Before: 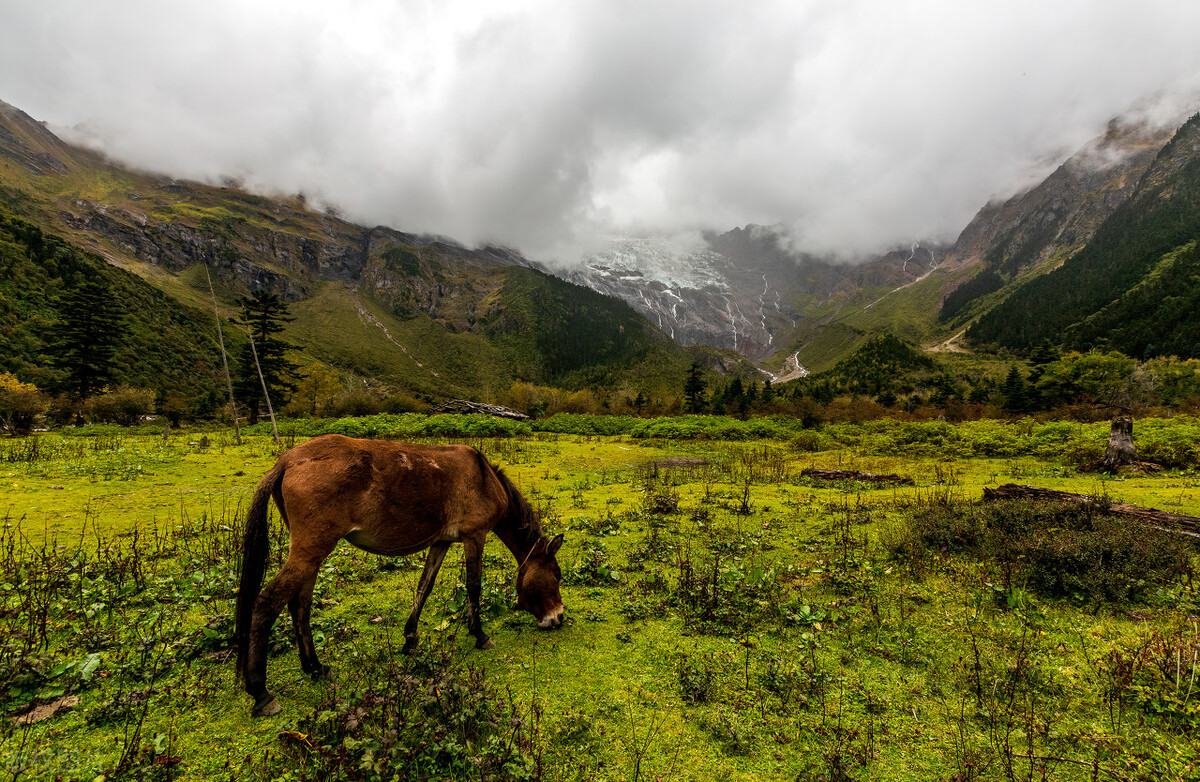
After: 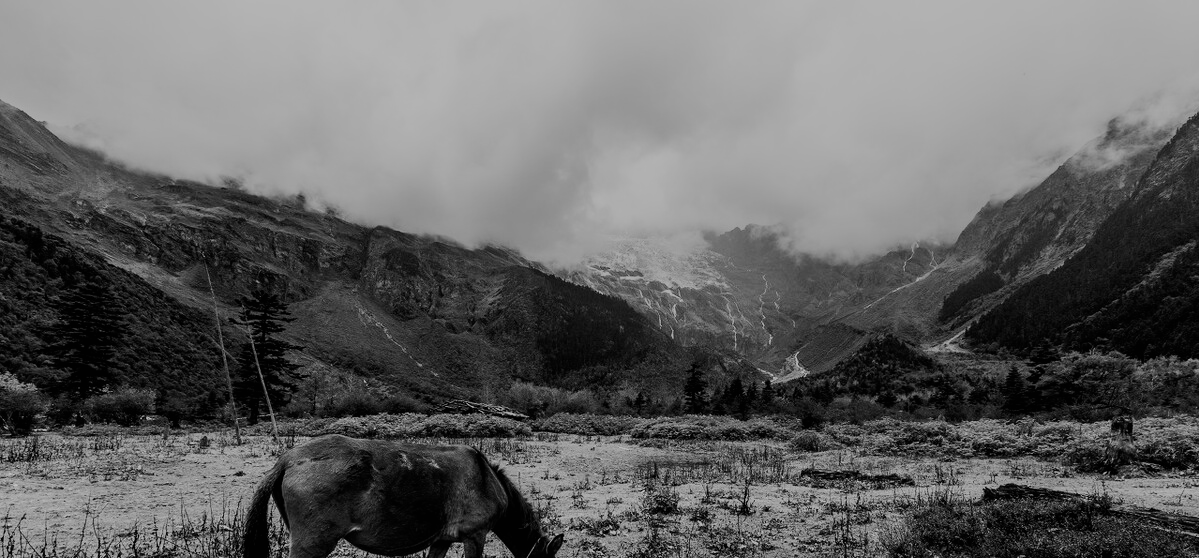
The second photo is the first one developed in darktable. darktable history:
filmic rgb: white relative exposure 3.85 EV, hardness 4.3
crop: bottom 28.576%
monochrome: a 79.32, b 81.83, size 1.1
contrast brightness saturation: contrast 0.23, brightness 0.1, saturation 0.29
